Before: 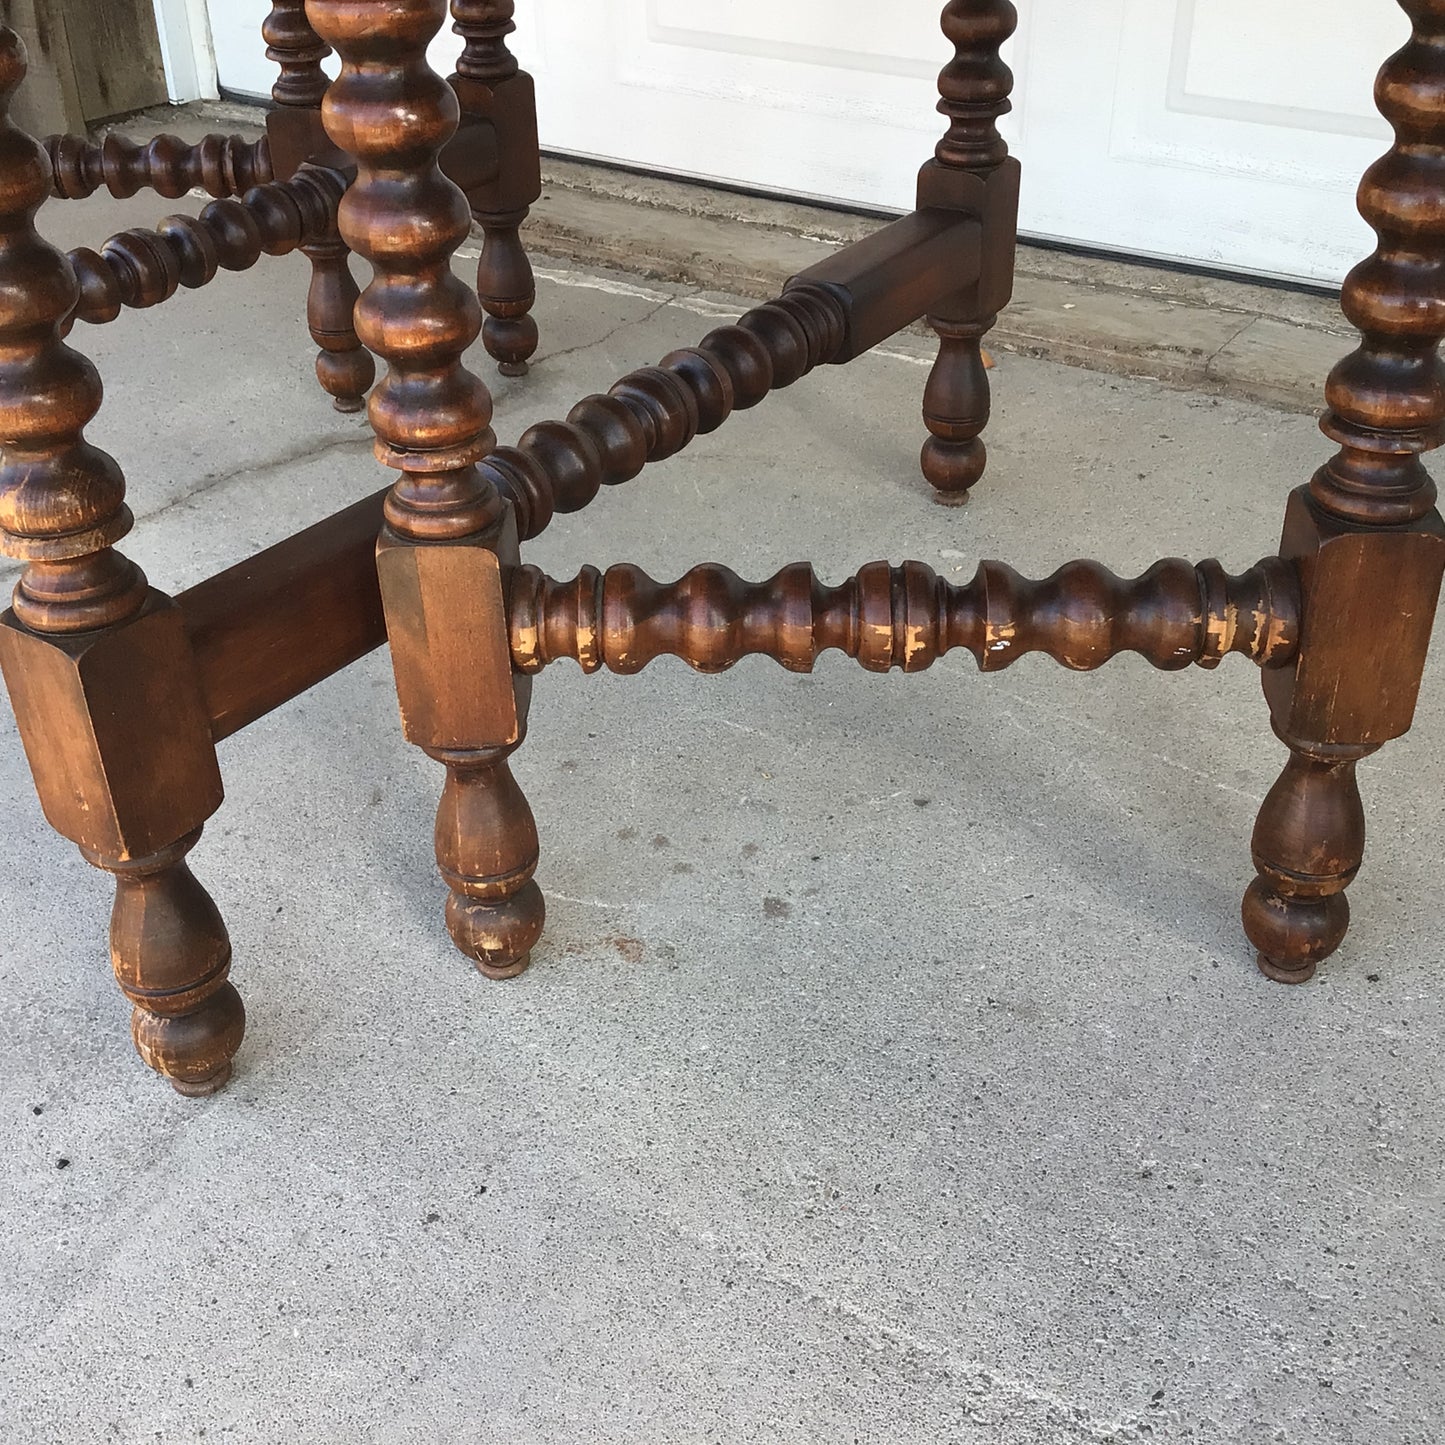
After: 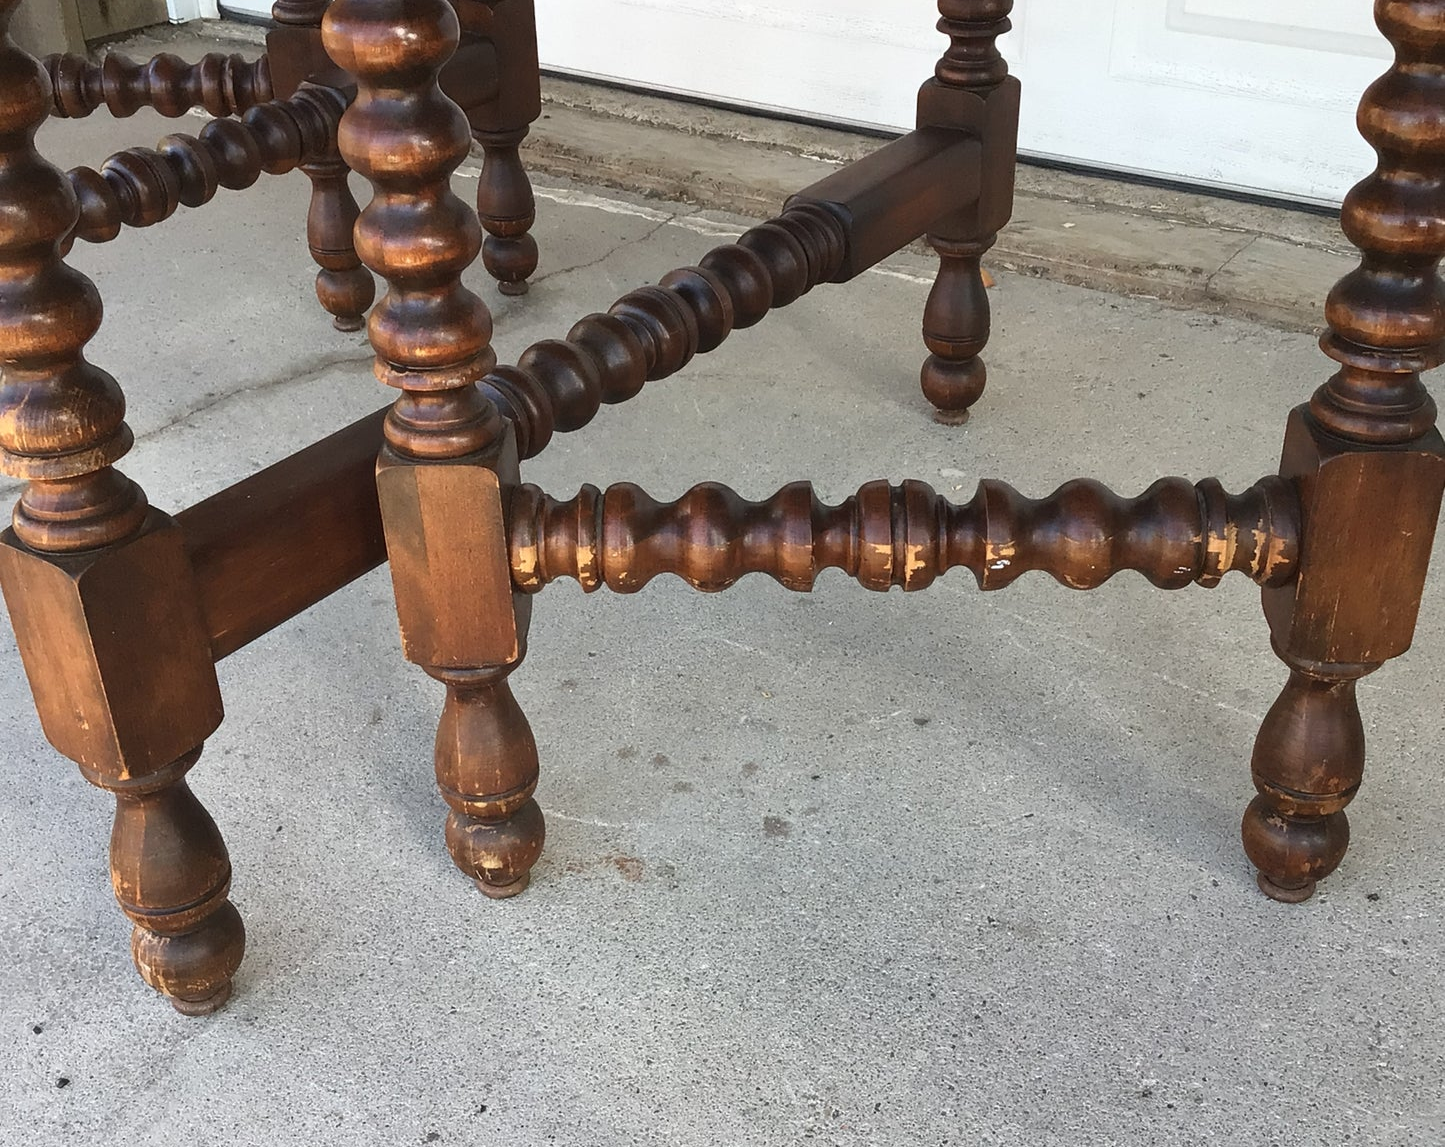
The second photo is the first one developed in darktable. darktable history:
crop and rotate: top 5.658%, bottom 14.901%
